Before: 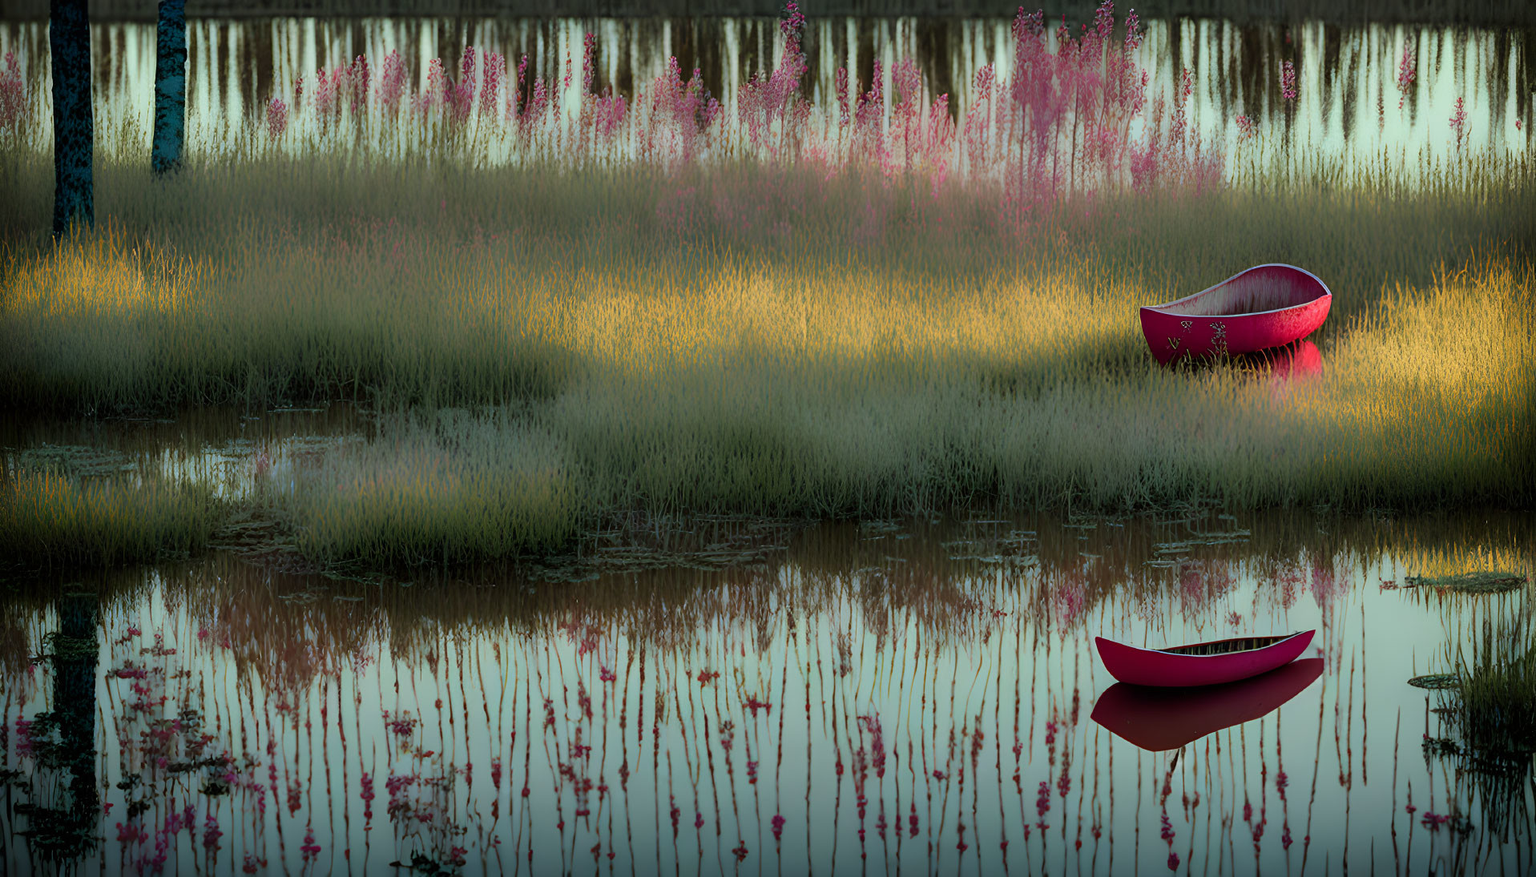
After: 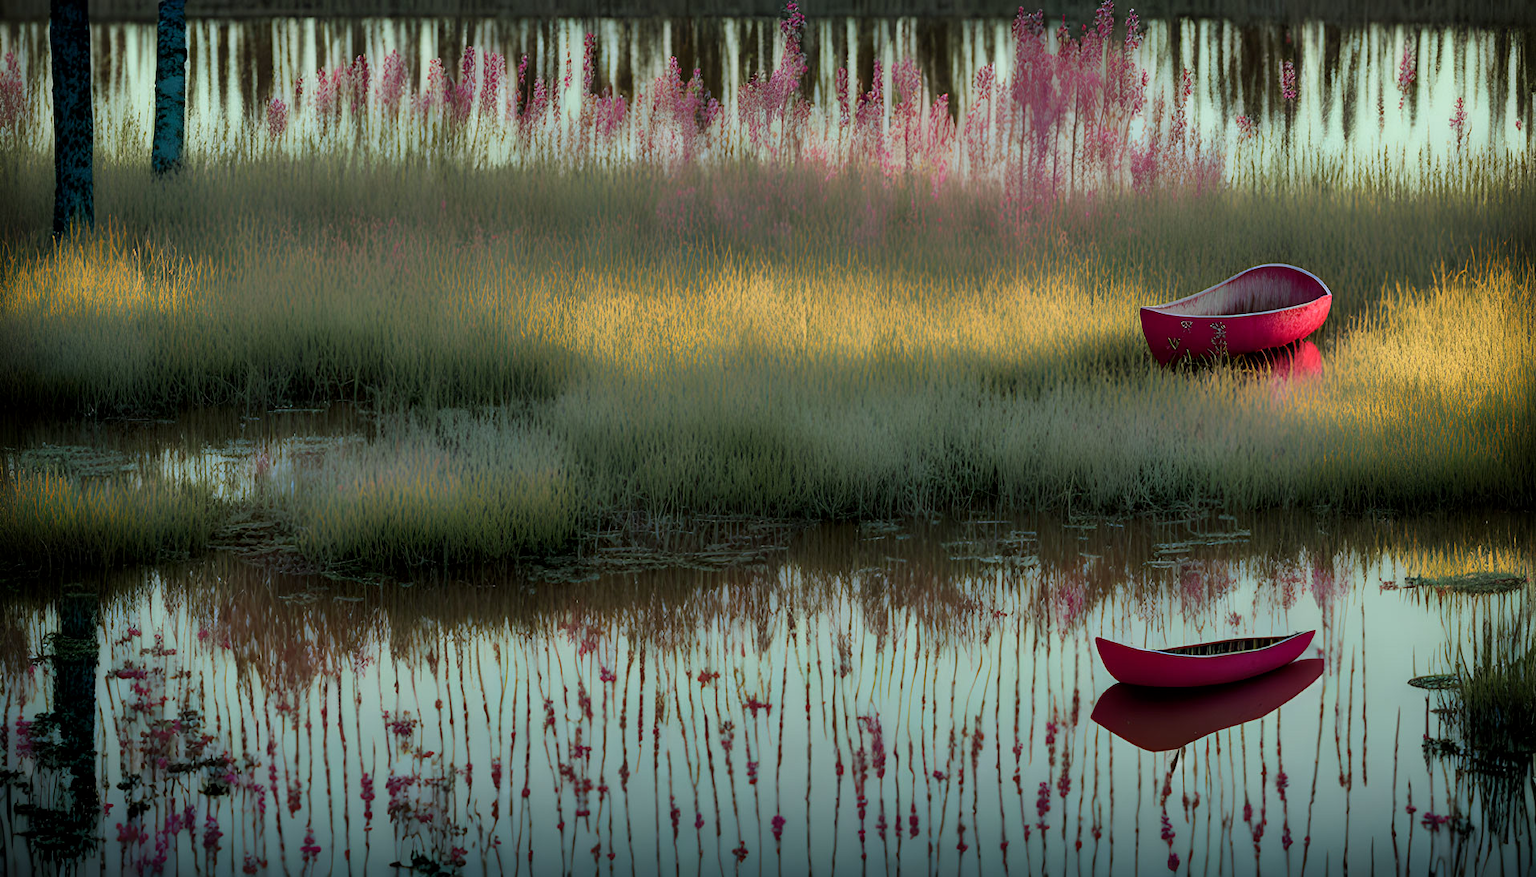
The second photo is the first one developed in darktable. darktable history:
local contrast: mode bilateral grid, contrast 20, coarseness 50, detail 120%, midtone range 0.2
rotate and perspective: automatic cropping original format, crop left 0, crop top 0
